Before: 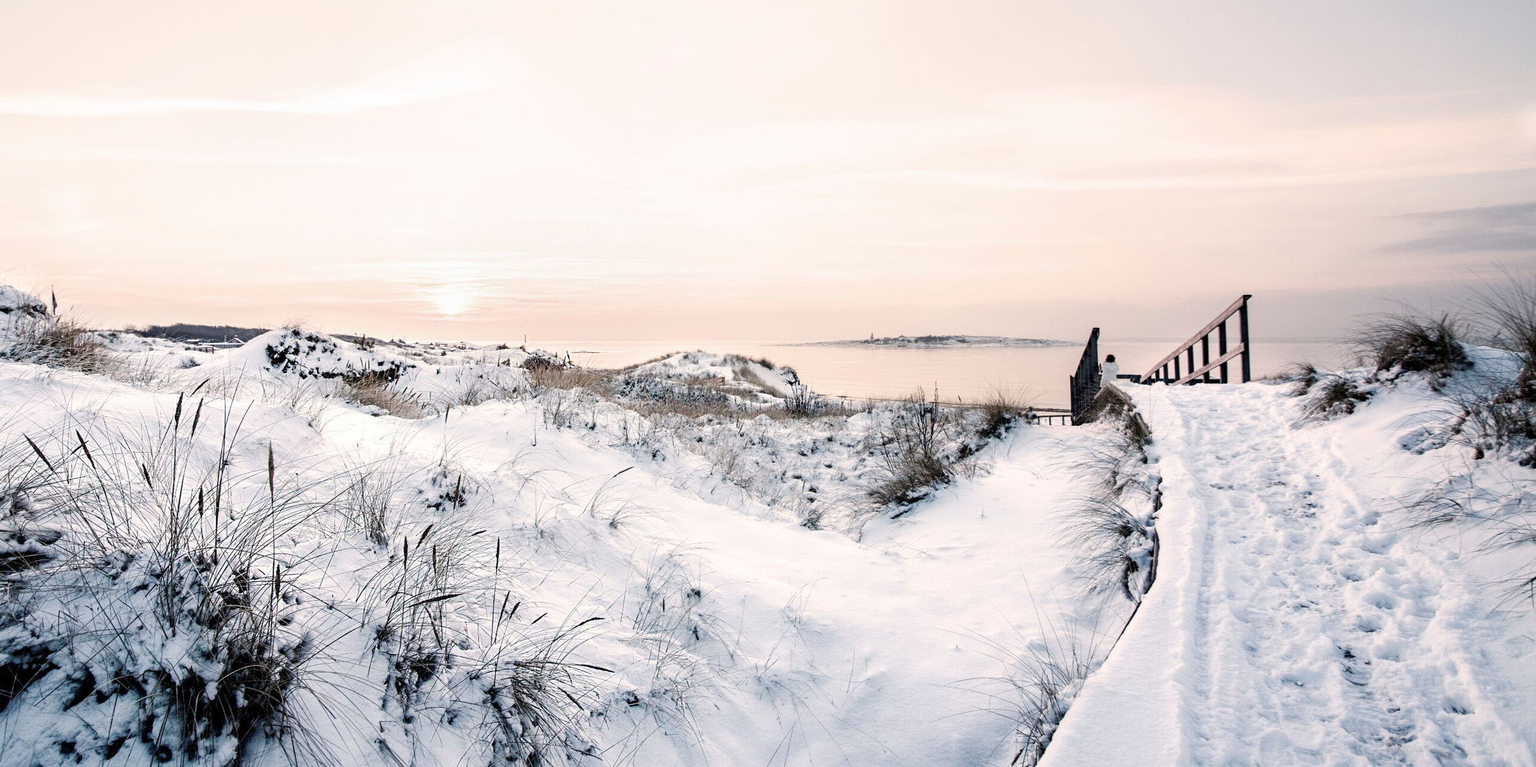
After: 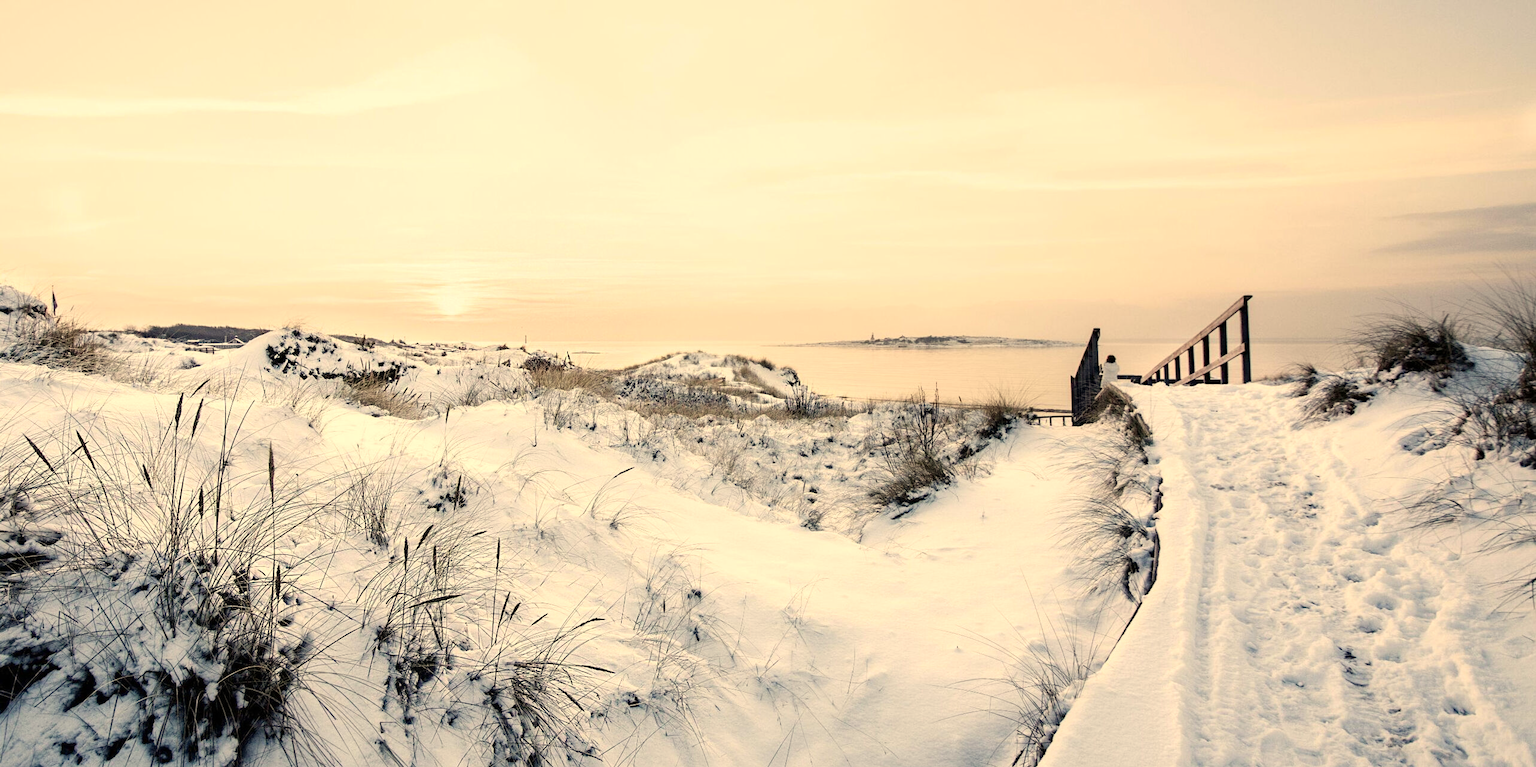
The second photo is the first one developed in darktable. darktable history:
color balance rgb: perceptual saturation grading › global saturation 0.762%, global vibrance 9.693%
color correction: highlights a* 2.71, highlights b* 23.18
exposure: compensate highlight preservation false
